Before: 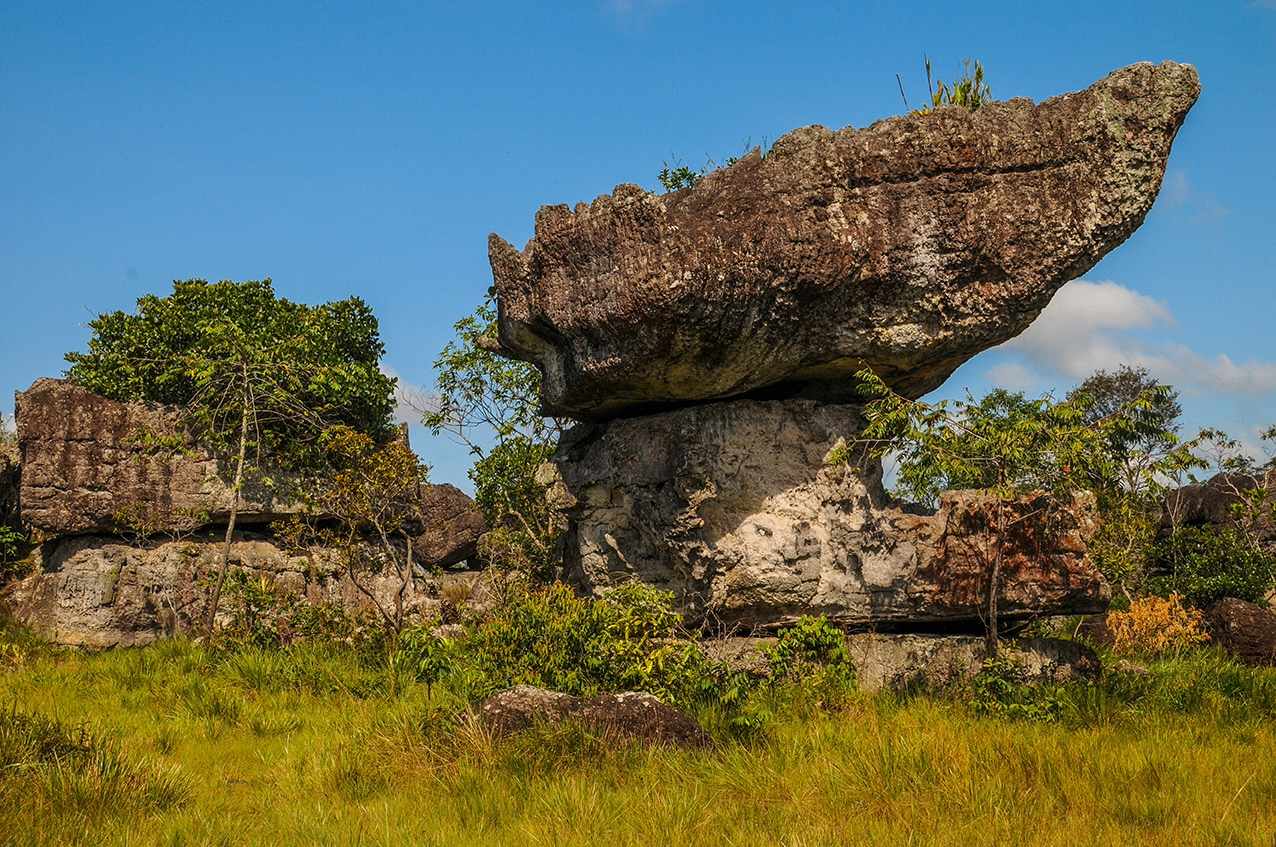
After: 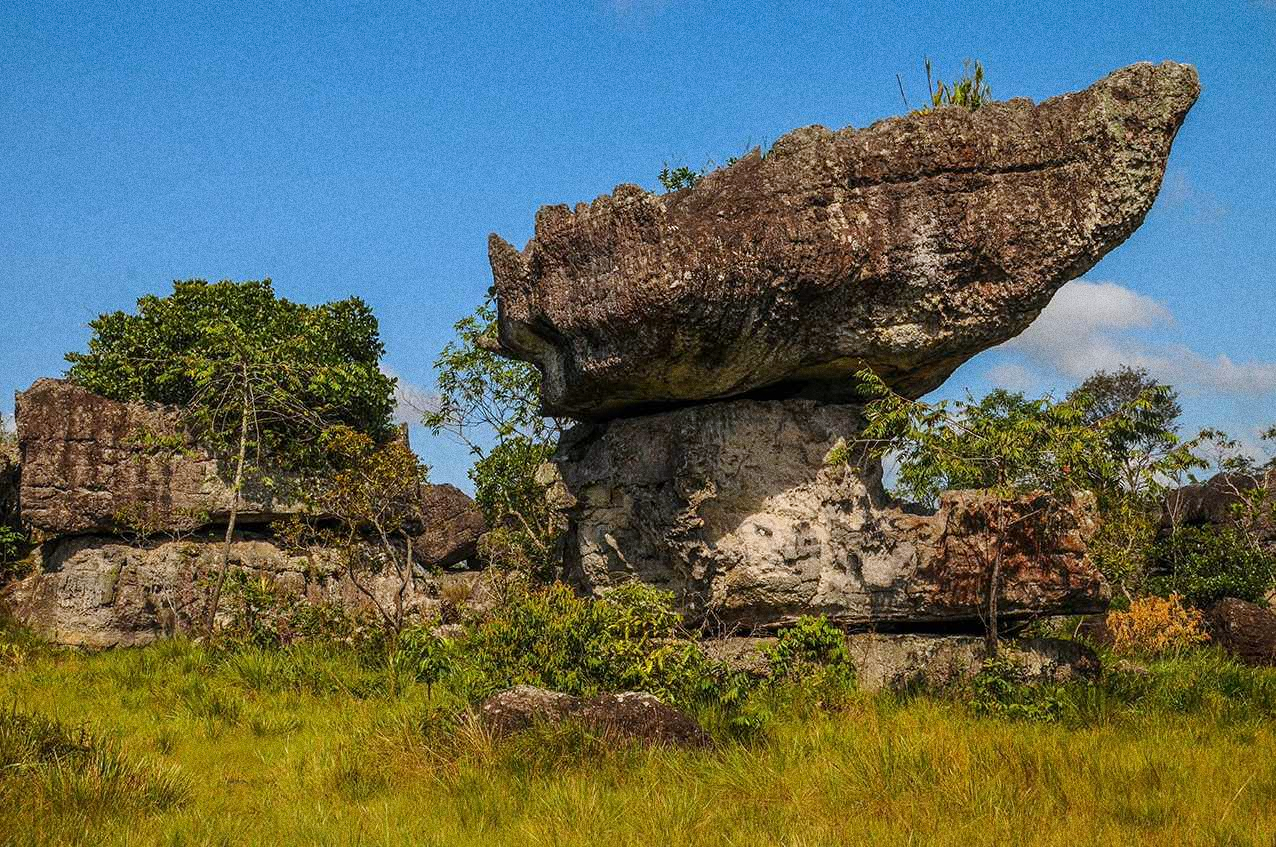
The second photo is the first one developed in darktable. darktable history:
grain: coarseness 0.09 ISO, strength 40%
white balance: red 0.974, blue 1.044
